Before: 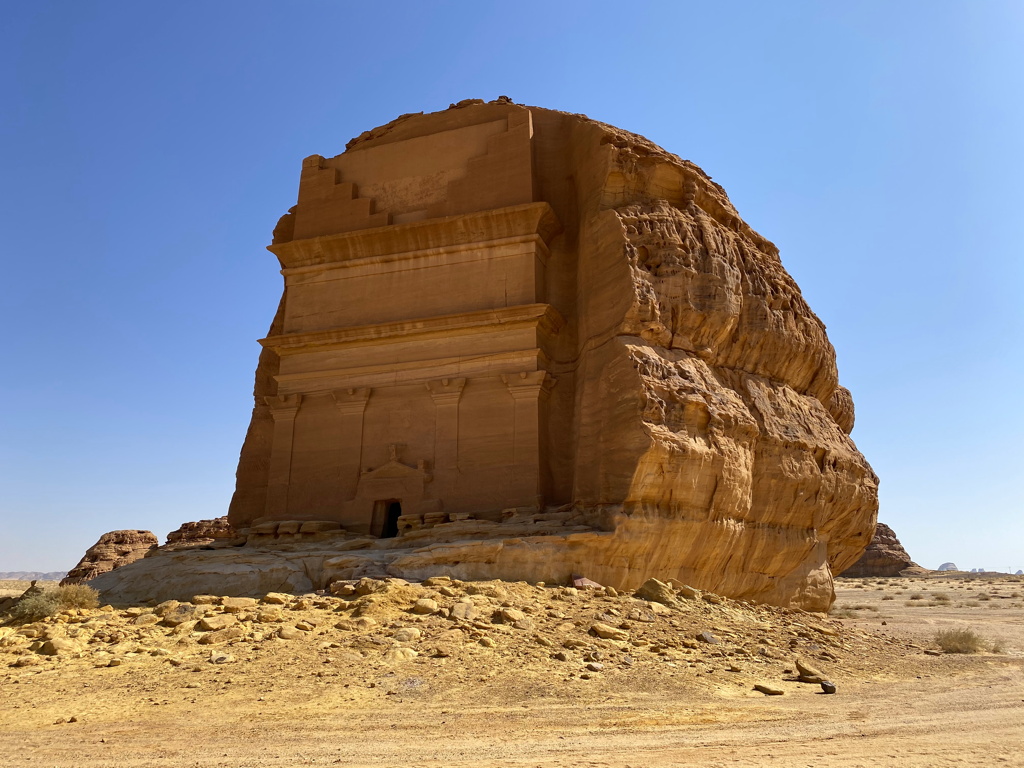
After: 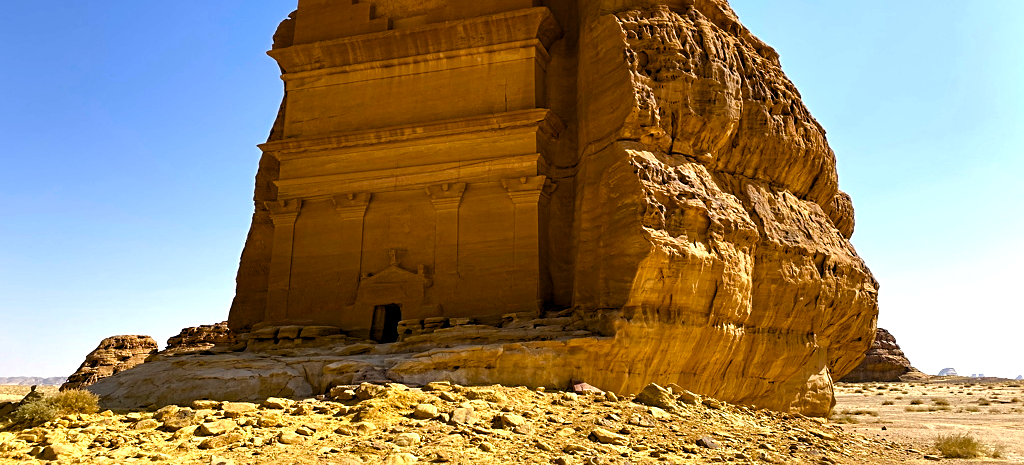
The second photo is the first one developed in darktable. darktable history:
color calibration: x 0.339, y 0.354, temperature 5191.97 K
crop and rotate: top 25.485%, bottom 13.947%
color balance rgb: power › hue 309.06°, perceptual saturation grading › global saturation 34.646%, perceptual saturation grading › highlights -29.907%, perceptual saturation grading › shadows 35.595%, perceptual brilliance grading › global brilliance 11.104%
levels: levels [0.062, 0.494, 0.925]
sharpen: radius 2.503, amount 0.322
